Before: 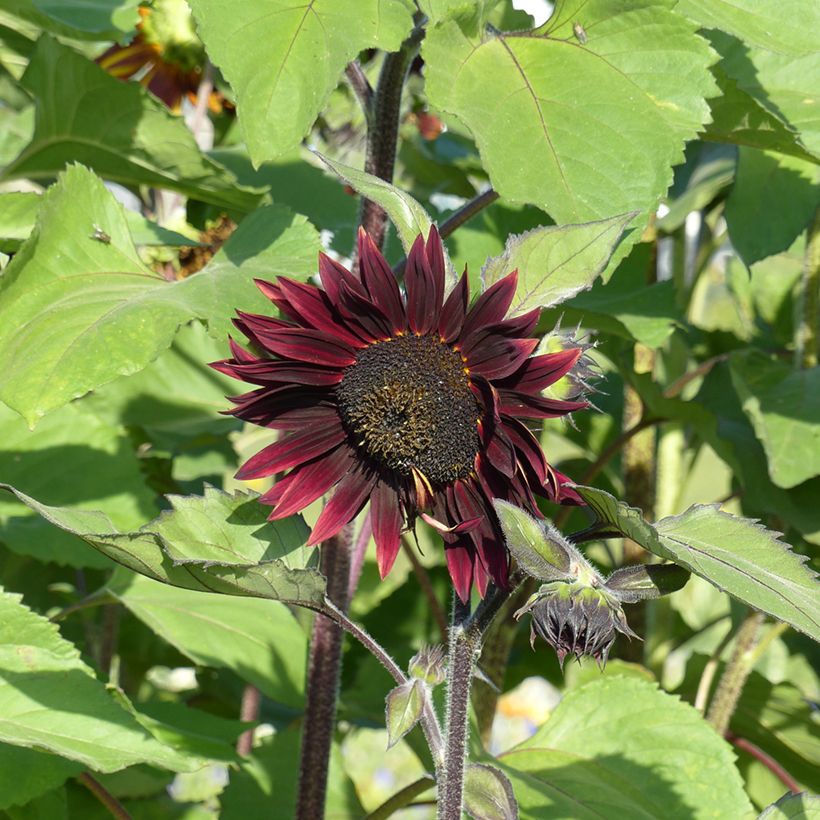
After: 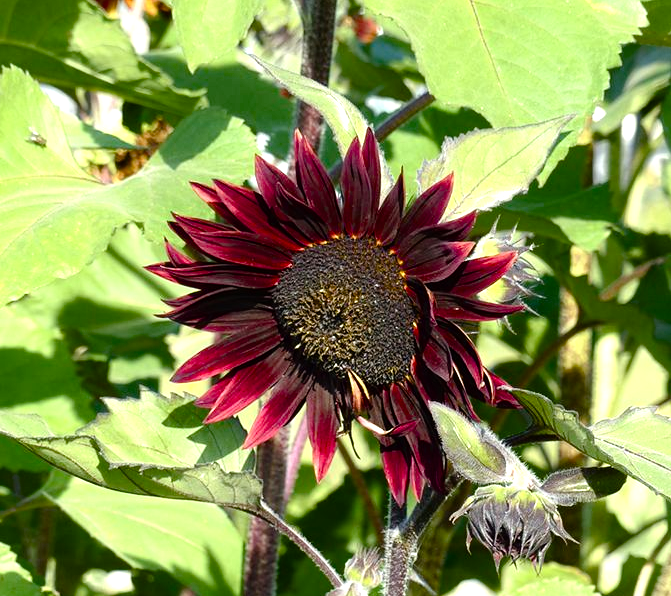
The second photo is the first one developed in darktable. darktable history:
crop: left 7.855%, top 11.883%, right 10.259%, bottom 15.419%
tone equalizer: -8 EV -0.757 EV, -7 EV -0.705 EV, -6 EV -0.616 EV, -5 EV -0.399 EV, -3 EV 0.371 EV, -2 EV 0.6 EV, -1 EV 0.697 EV, +0 EV 0.721 EV
color balance rgb: perceptual saturation grading › global saturation 15.488%, perceptual saturation grading › highlights -18.952%, perceptual saturation grading › shadows 20.037%, saturation formula JzAzBz (2021)
